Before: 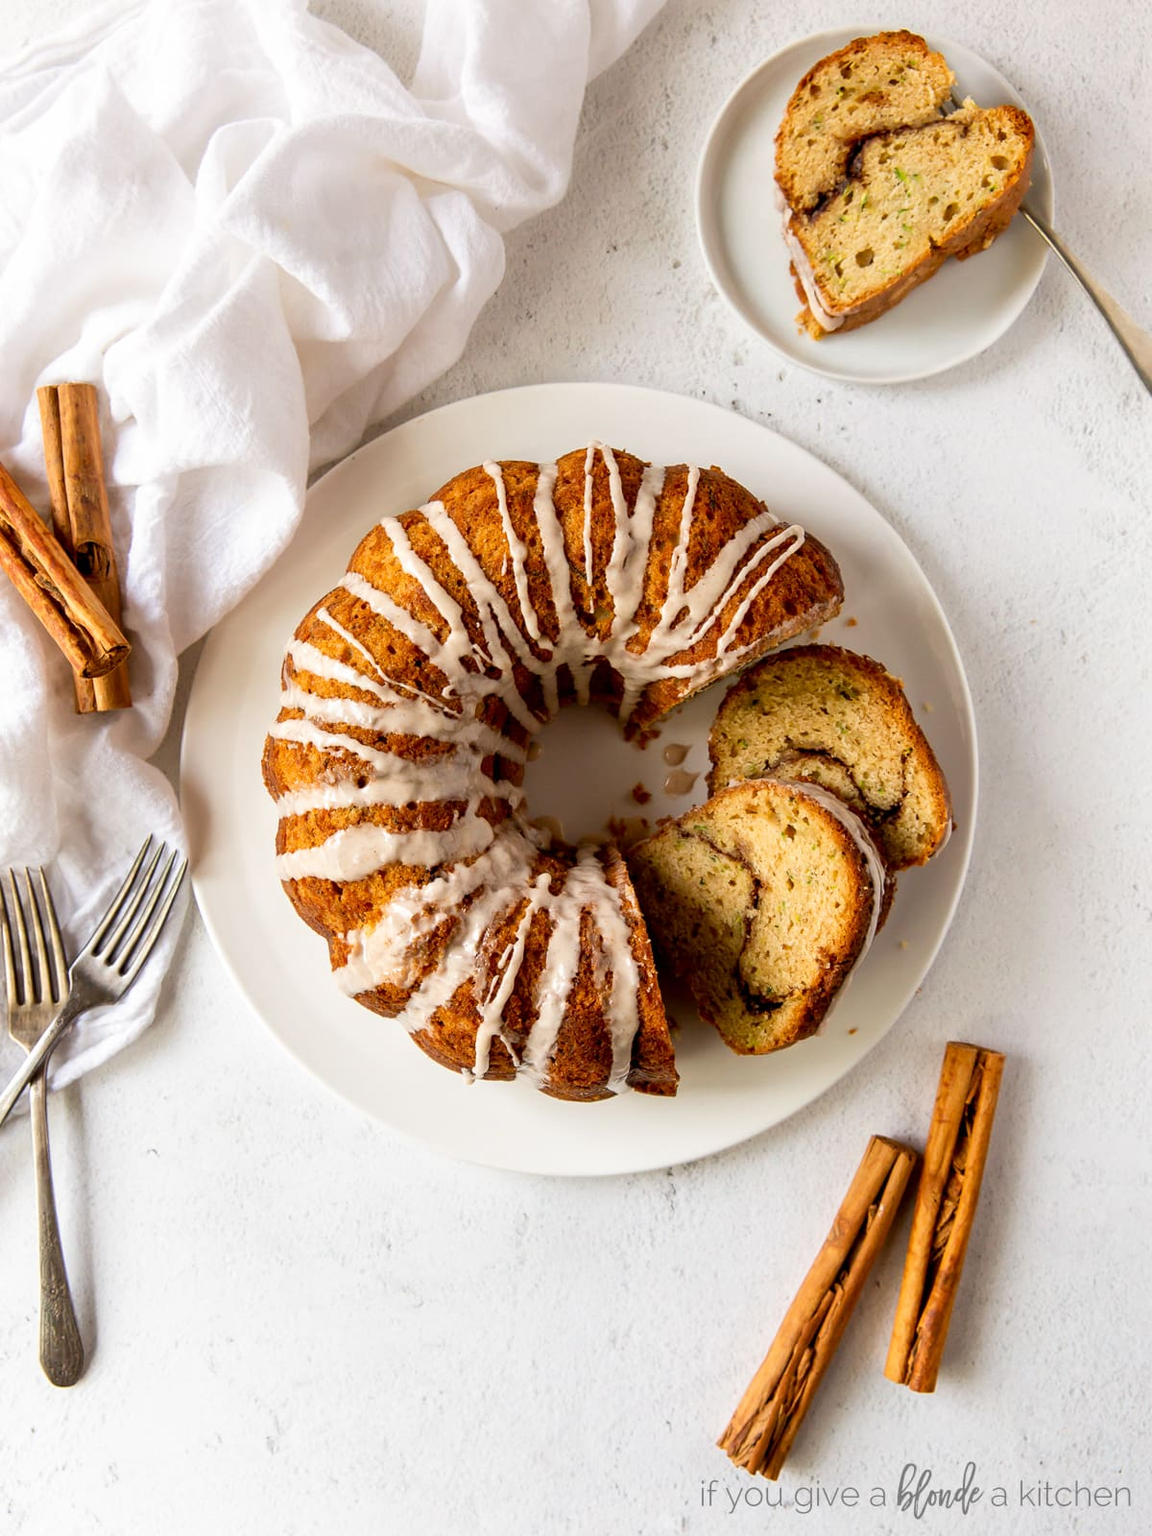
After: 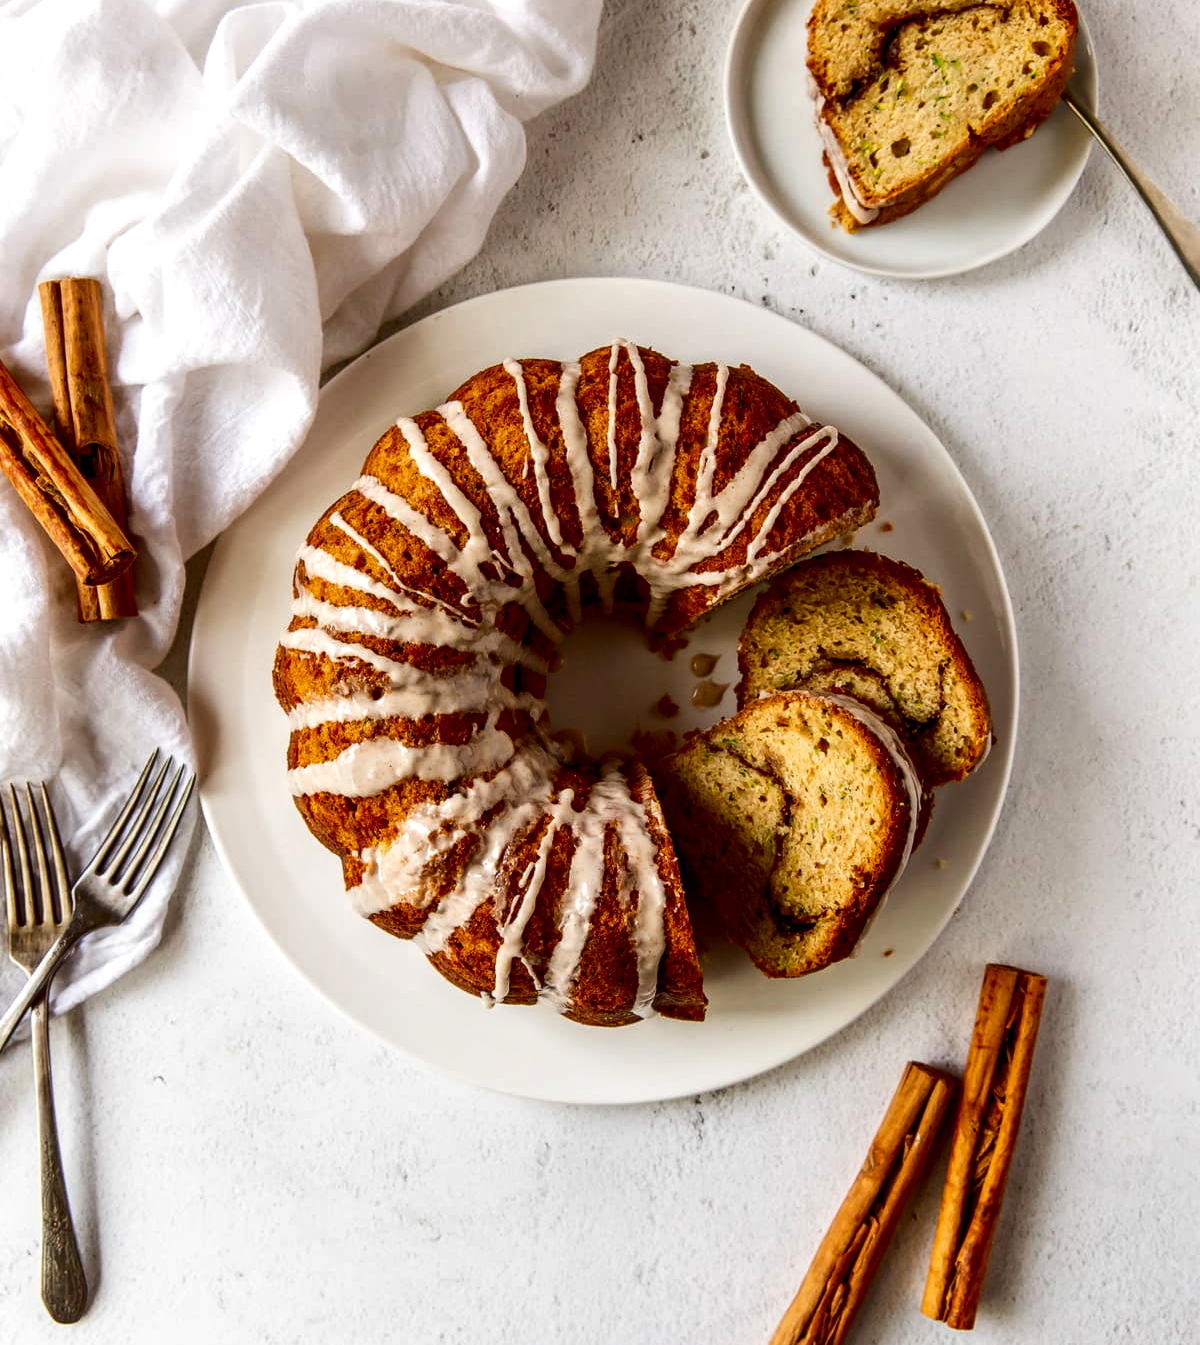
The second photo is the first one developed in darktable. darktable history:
local contrast: detail 130%
crop: top 7.576%, bottom 8.318%
contrast brightness saturation: contrast 0.135, brightness -0.243, saturation 0.136
exposure: exposure 0.014 EV, compensate exposure bias true, compensate highlight preservation false
